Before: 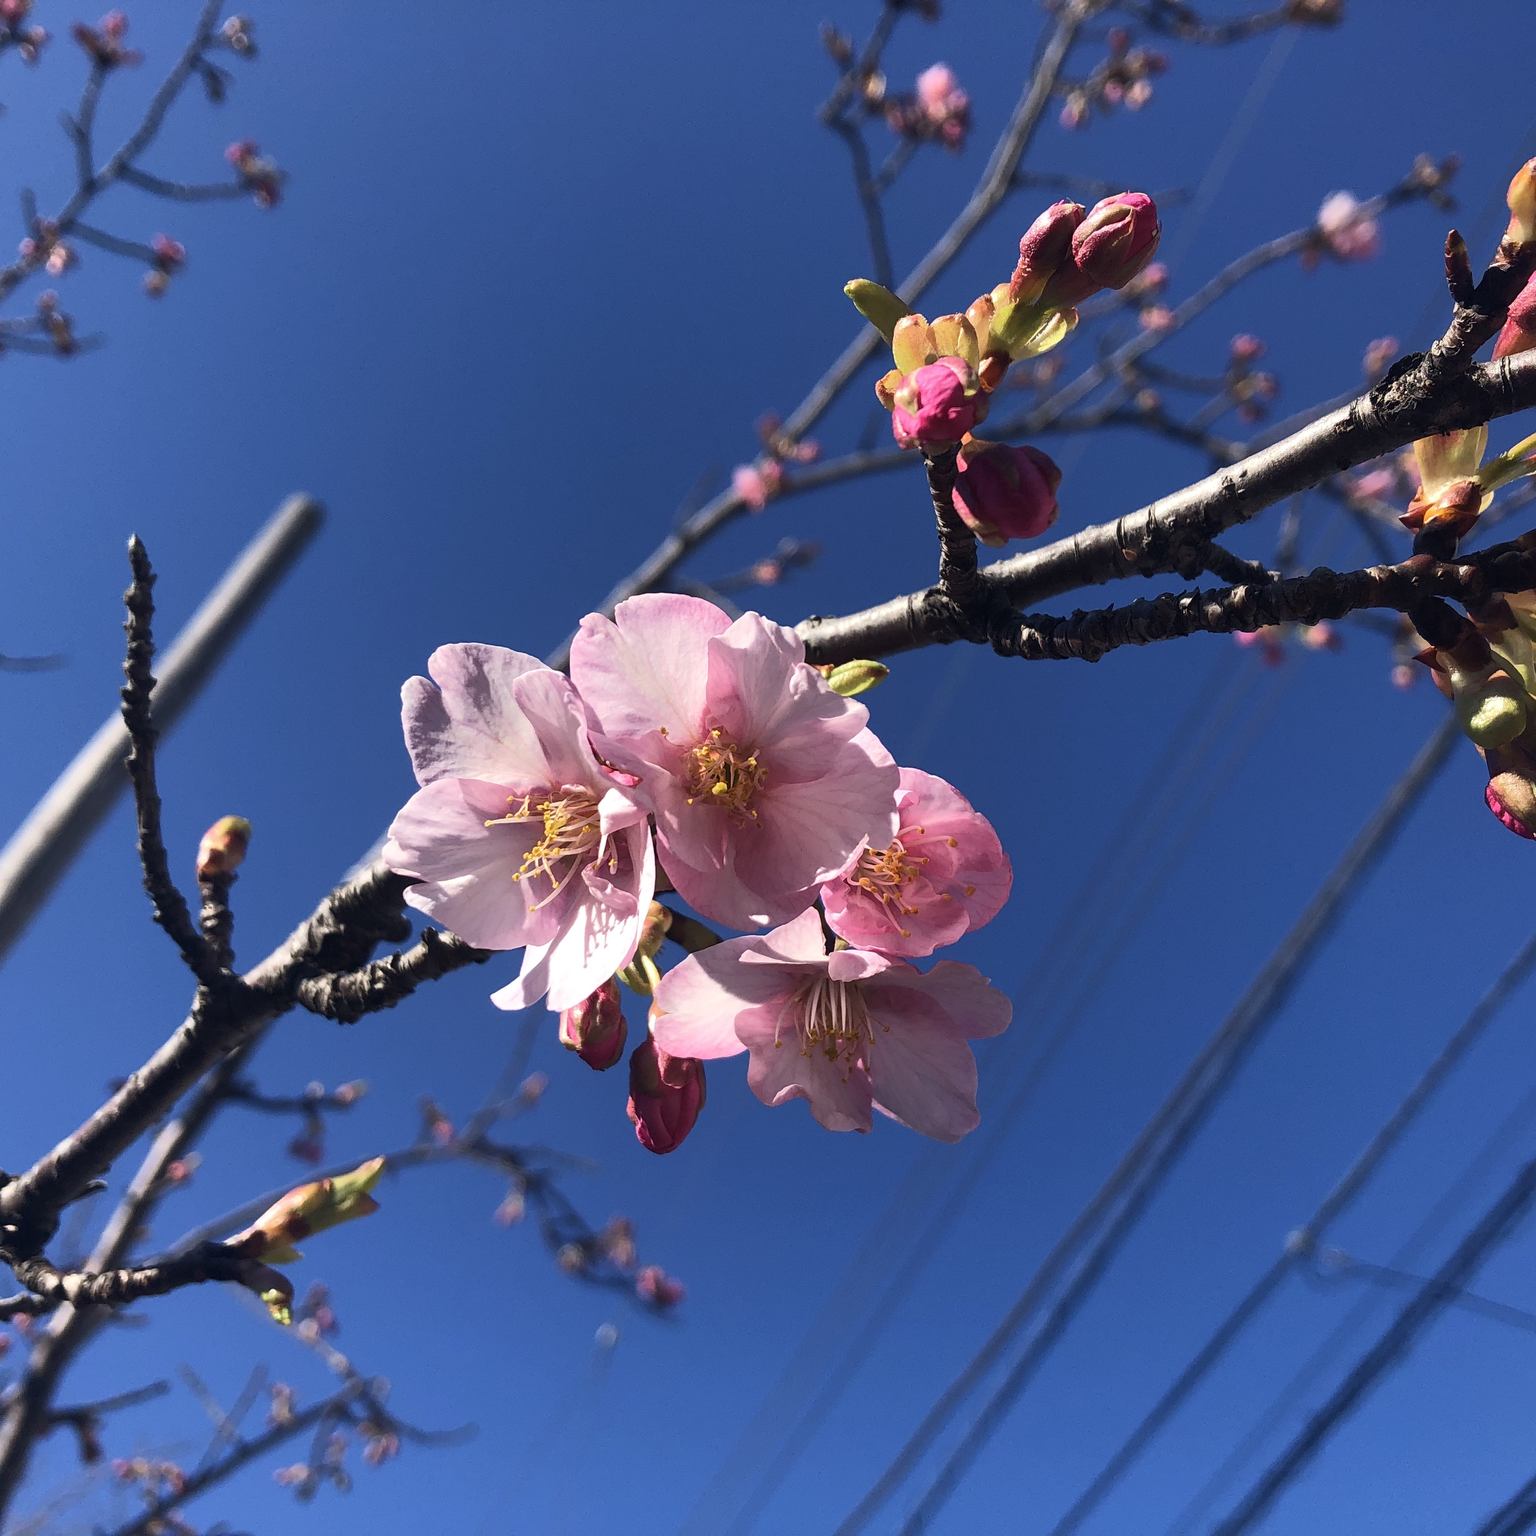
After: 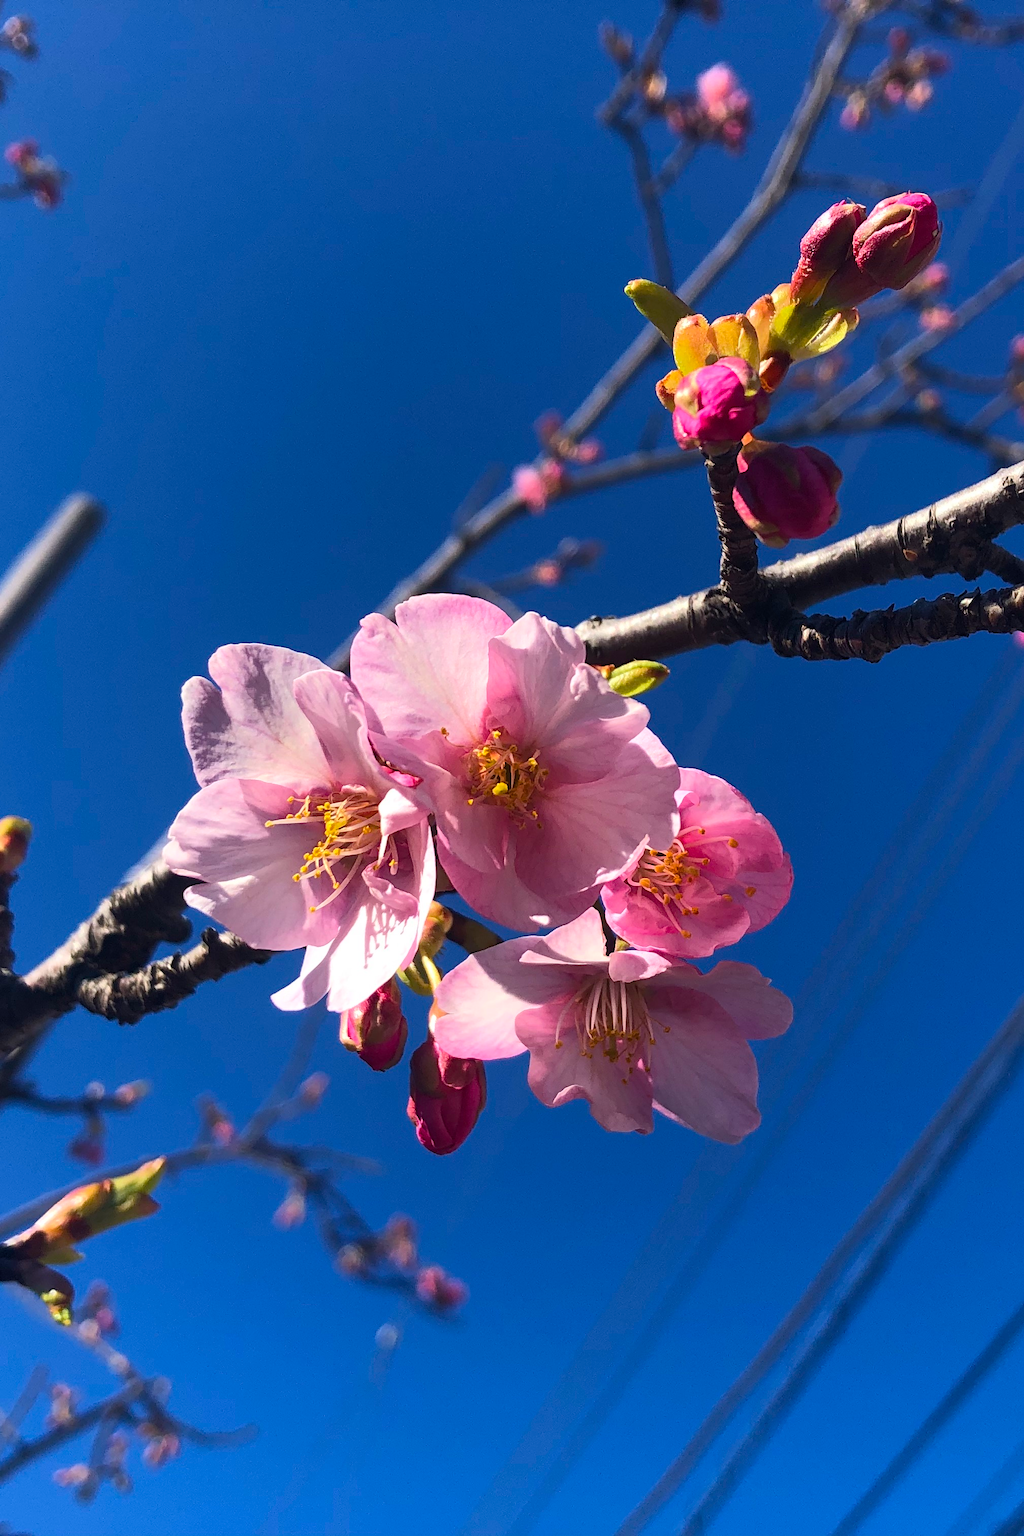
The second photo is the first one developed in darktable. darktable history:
color balance rgb: perceptual saturation grading › global saturation 19.684%, global vibrance 20%
crop and rotate: left 14.366%, right 18.95%
